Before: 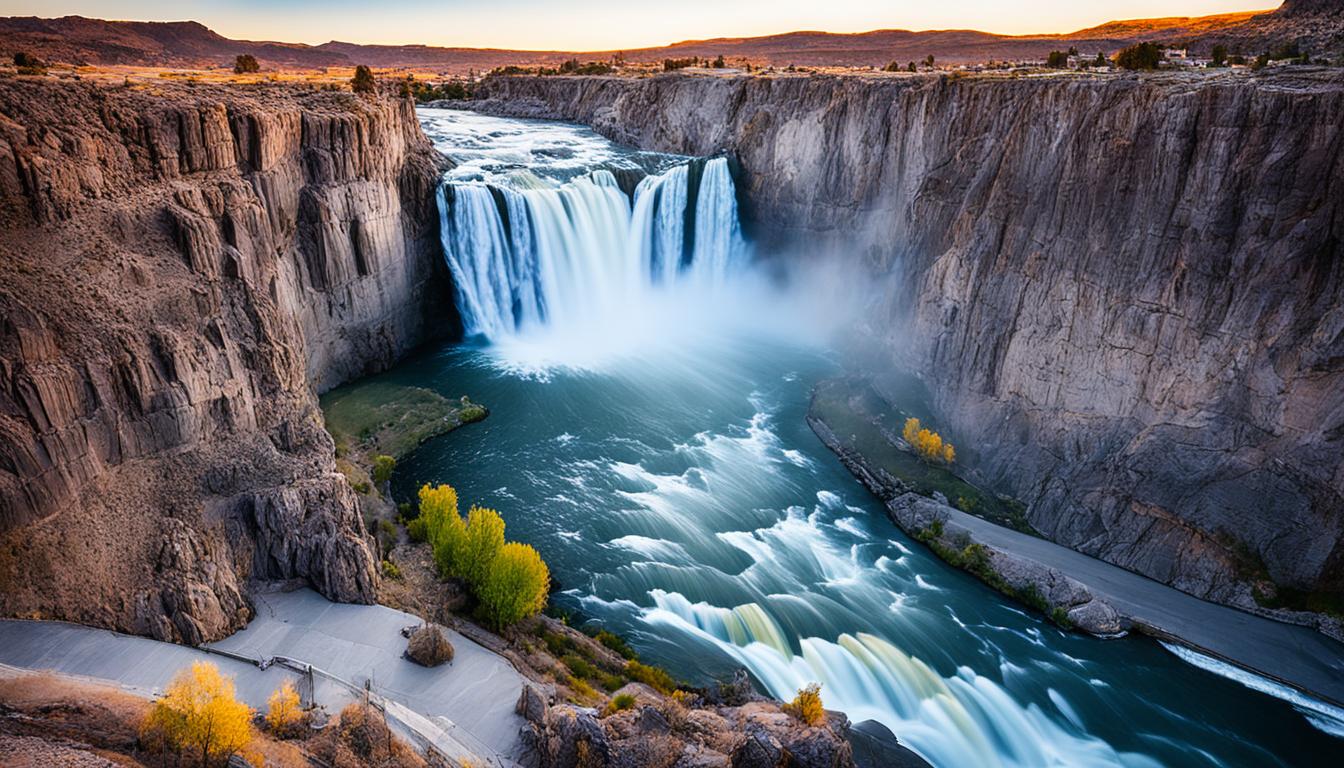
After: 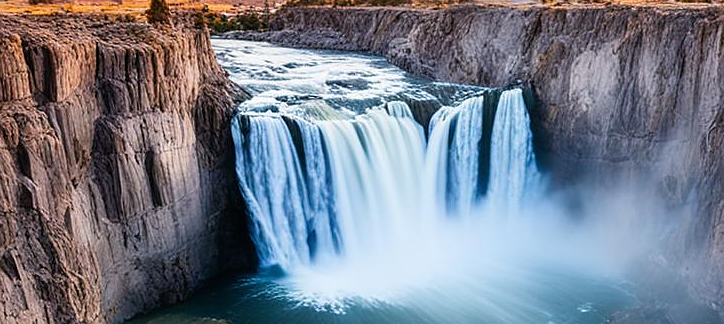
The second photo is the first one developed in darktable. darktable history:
crop: left 15.306%, top 9.065%, right 30.789%, bottom 48.638%
sharpen: radius 0.969, amount 0.604
